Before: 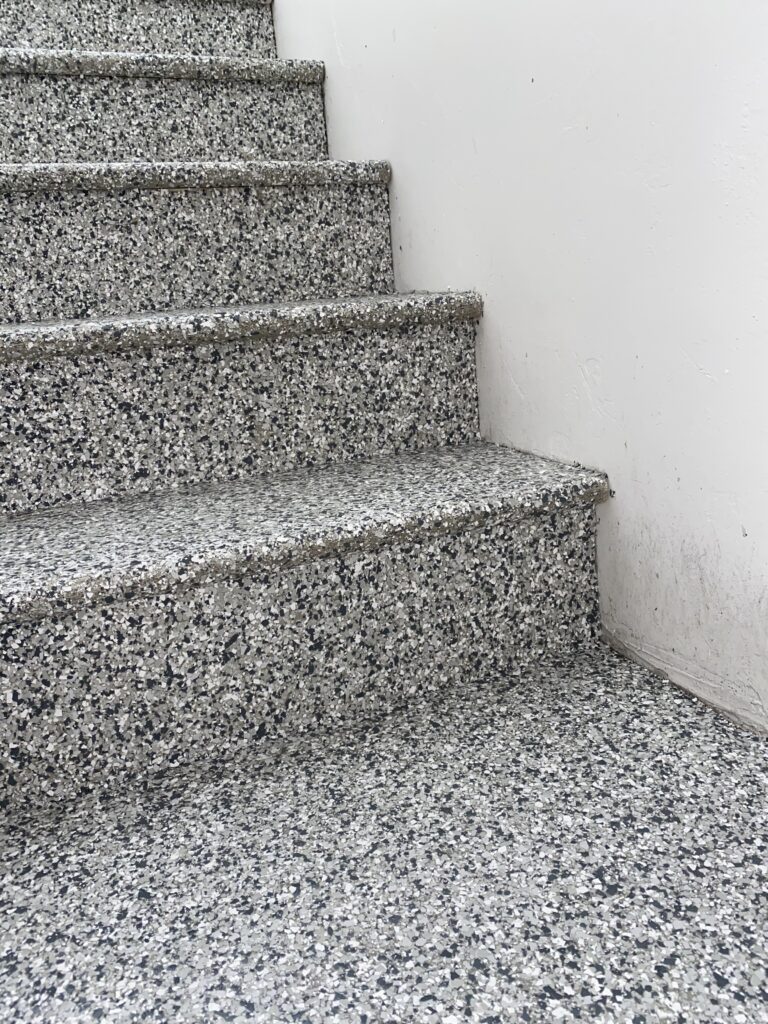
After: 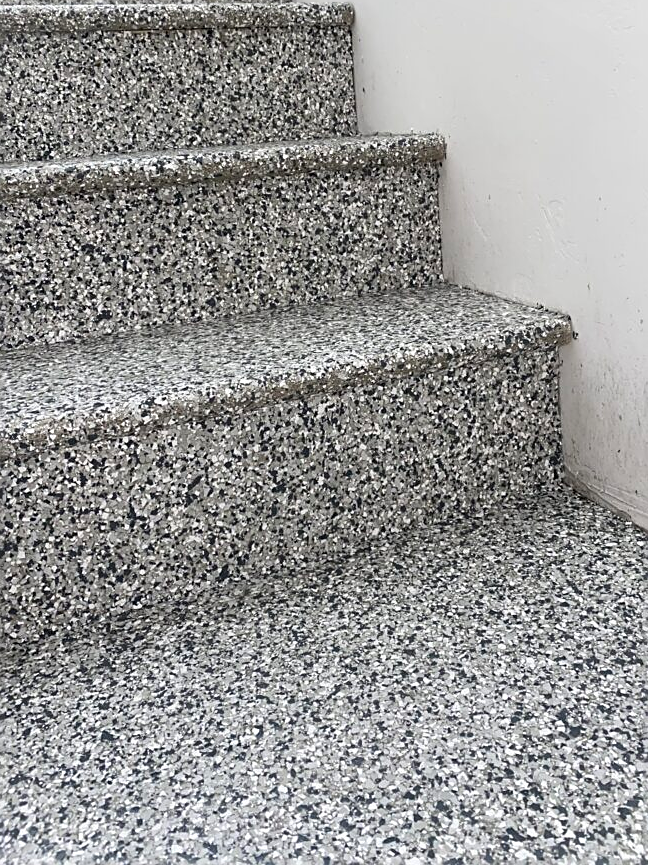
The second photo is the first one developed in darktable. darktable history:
sharpen: on, module defaults
crop and rotate: left 4.842%, top 15.51%, right 10.668%
vignetting: fall-off start 100%, brightness 0.05, saturation 0
